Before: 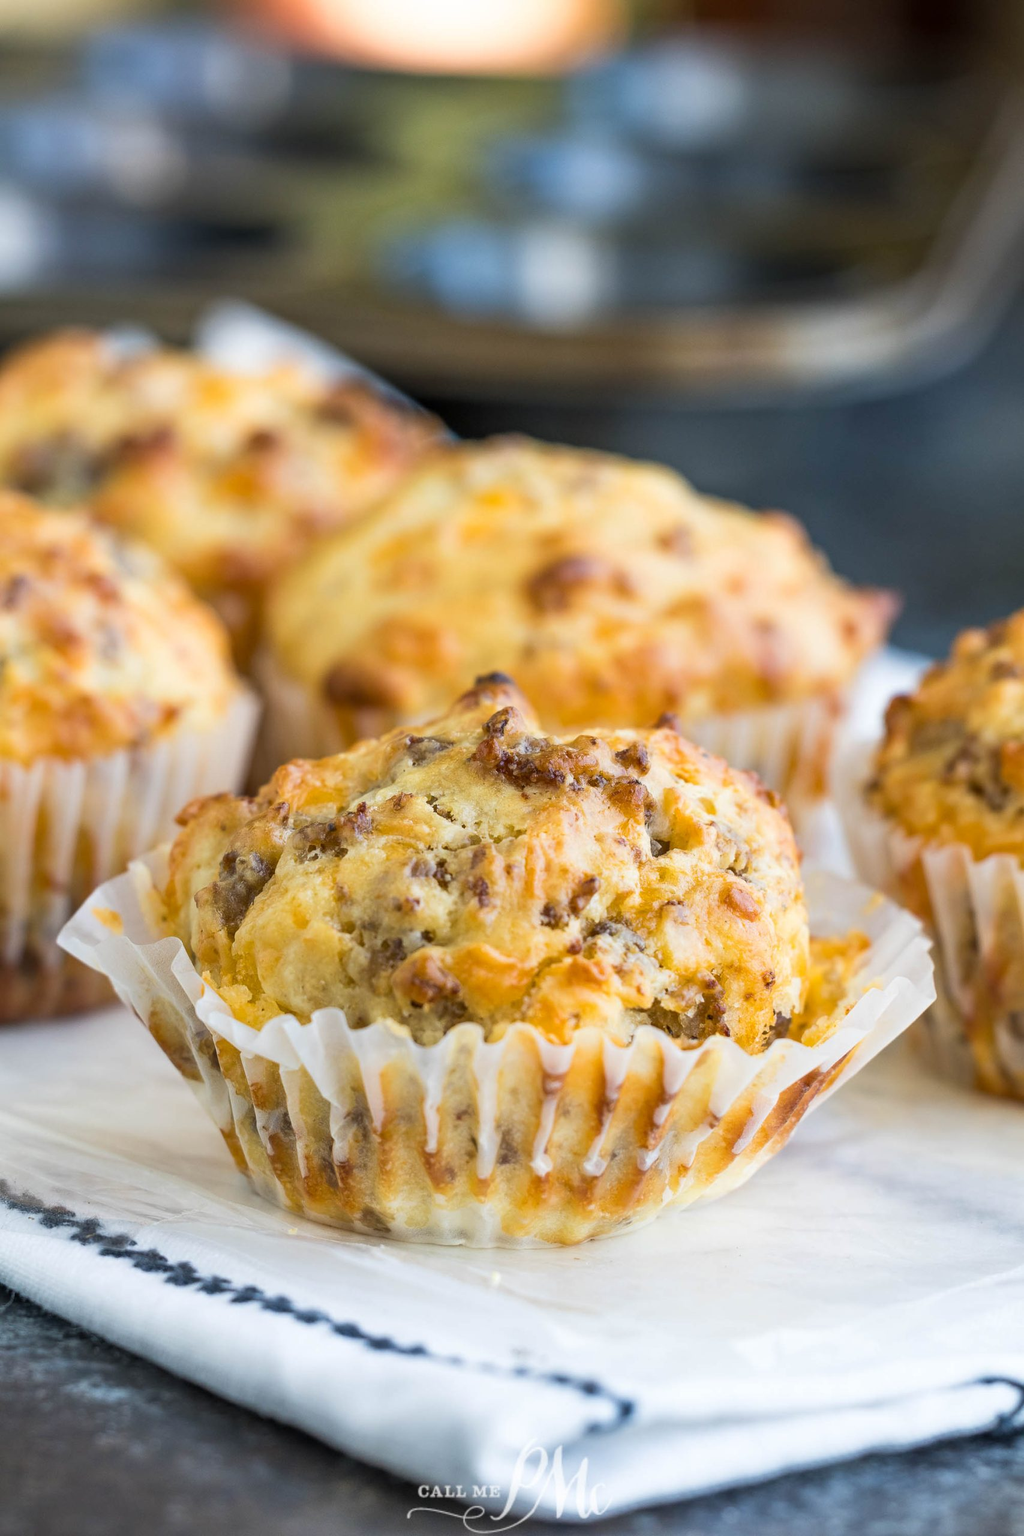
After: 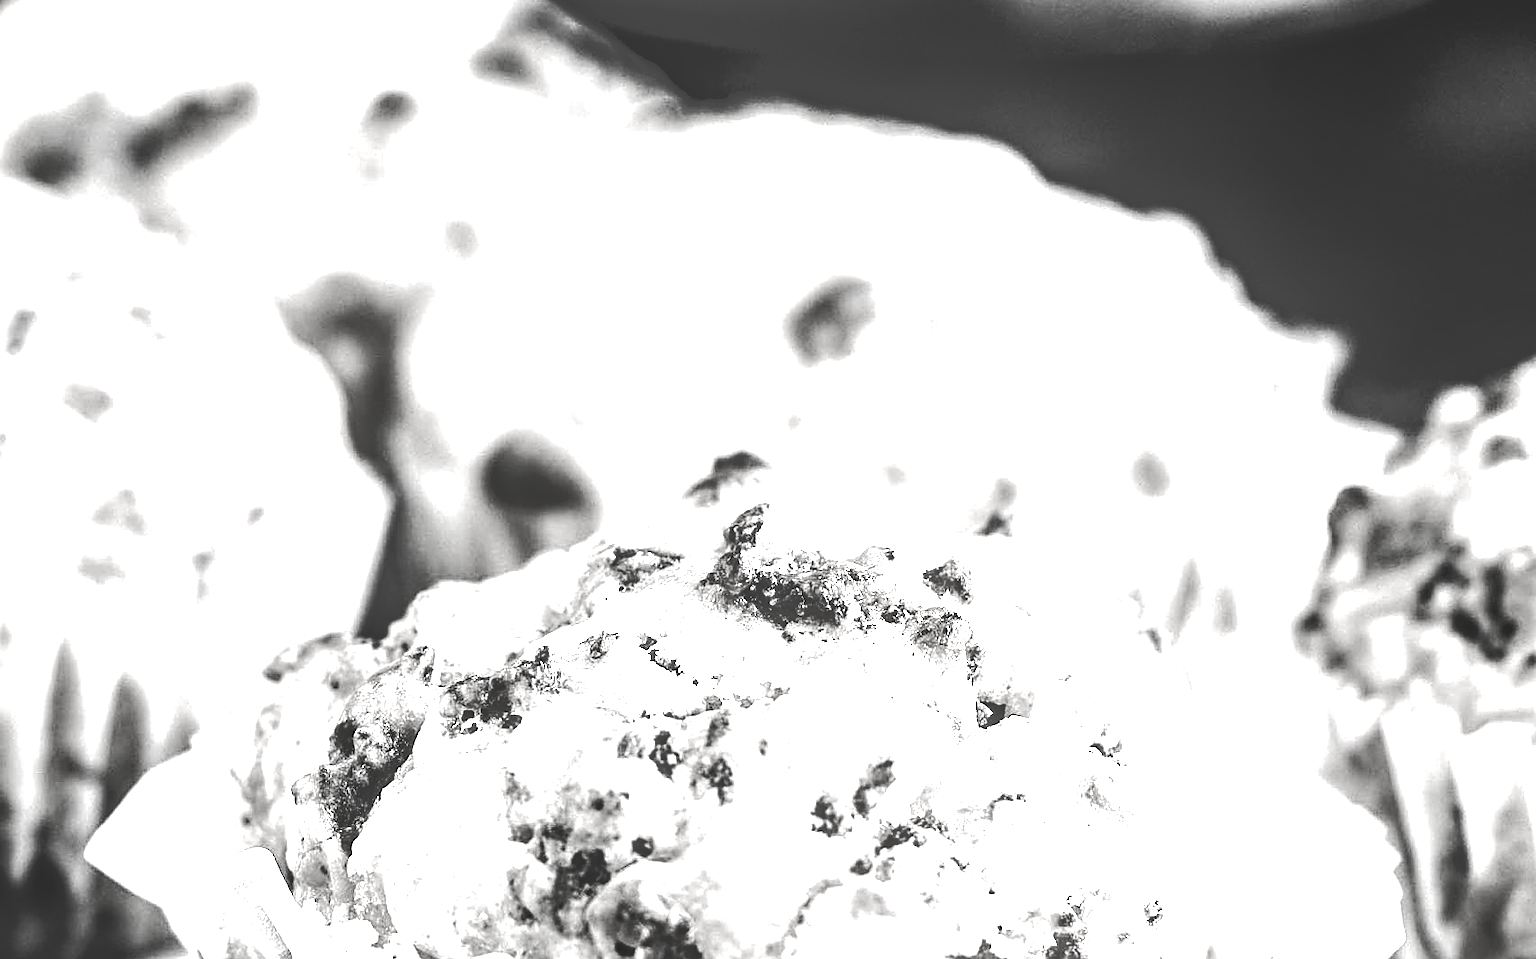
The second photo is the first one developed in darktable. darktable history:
sharpen: on, module defaults
contrast brightness saturation: contrast 0.023, brightness -0.99, saturation -0.99
local contrast: on, module defaults
exposure: black level correction 0, exposure 0.891 EV, compensate highlight preservation false
crop and rotate: top 24.185%, bottom 34.163%
tone equalizer: -8 EV -0.743 EV, -7 EV -0.715 EV, -6 EV -0.57 EV, -5 EV -0.381 EV, -3 EV 0.404 EV, -2 EV 0.6 EV, -1 EV 0.678 EV, +0 EV 0.752 EV
tone curve: curves: ch0 [(0, 0) (0.003, 0.057) (0.011, 0.061) (0.025, 0.065) (0.044, 0.075) (0.069, 0.082) (0.1, 0.09) (0.136, 0.102) (0.177, 0.145) (0.224, 0.195) (0.277, 0.27) (0.335, 0.374) (0.399, 0.486) (0.468, 0.578) (0.543, 0.652) (0.623, 0.717) (0.709, 0.778) (0.801, 0.837) (0.898, 0.909) (1, 1)], color space Lab, independent channels, preserve colors none
